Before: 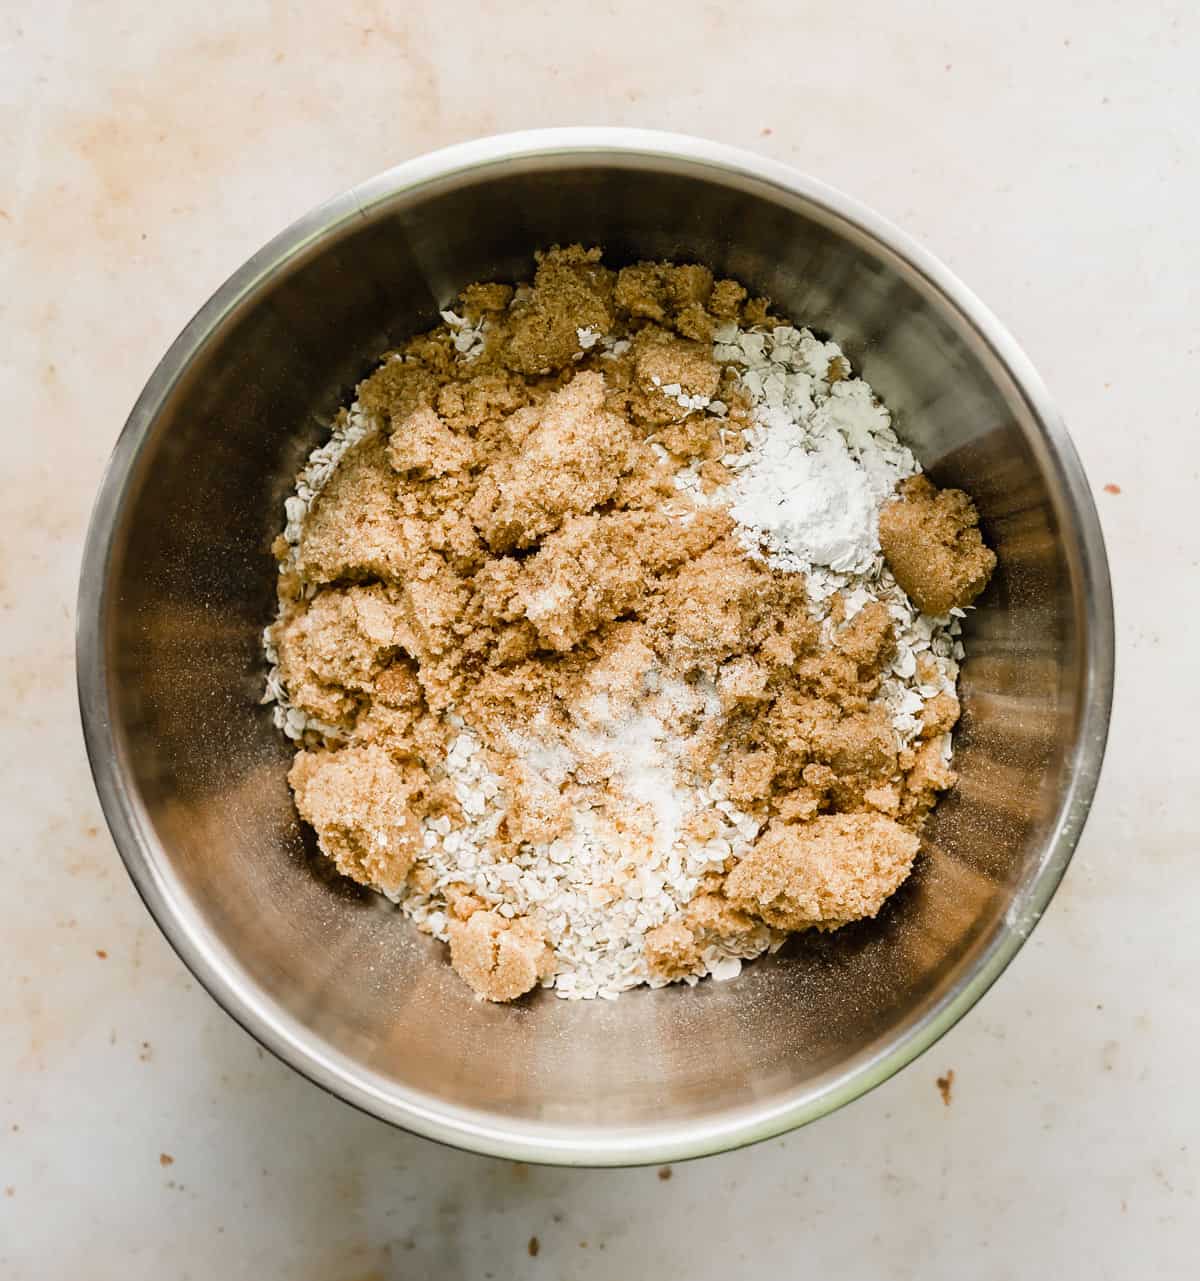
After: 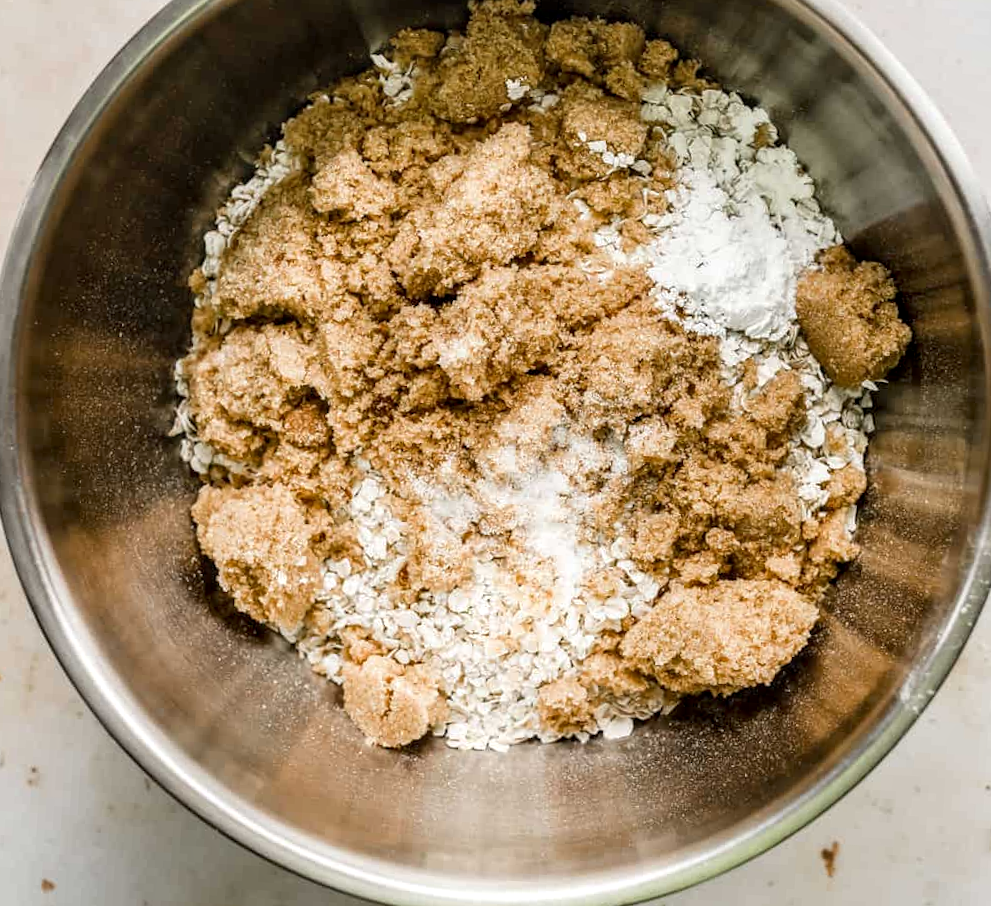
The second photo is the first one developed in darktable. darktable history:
crop and rotate: angle -3.35°, left 9.887%, top 20.974%, right 12.238%, bottom 11.836%
local contrast: detail 130%
